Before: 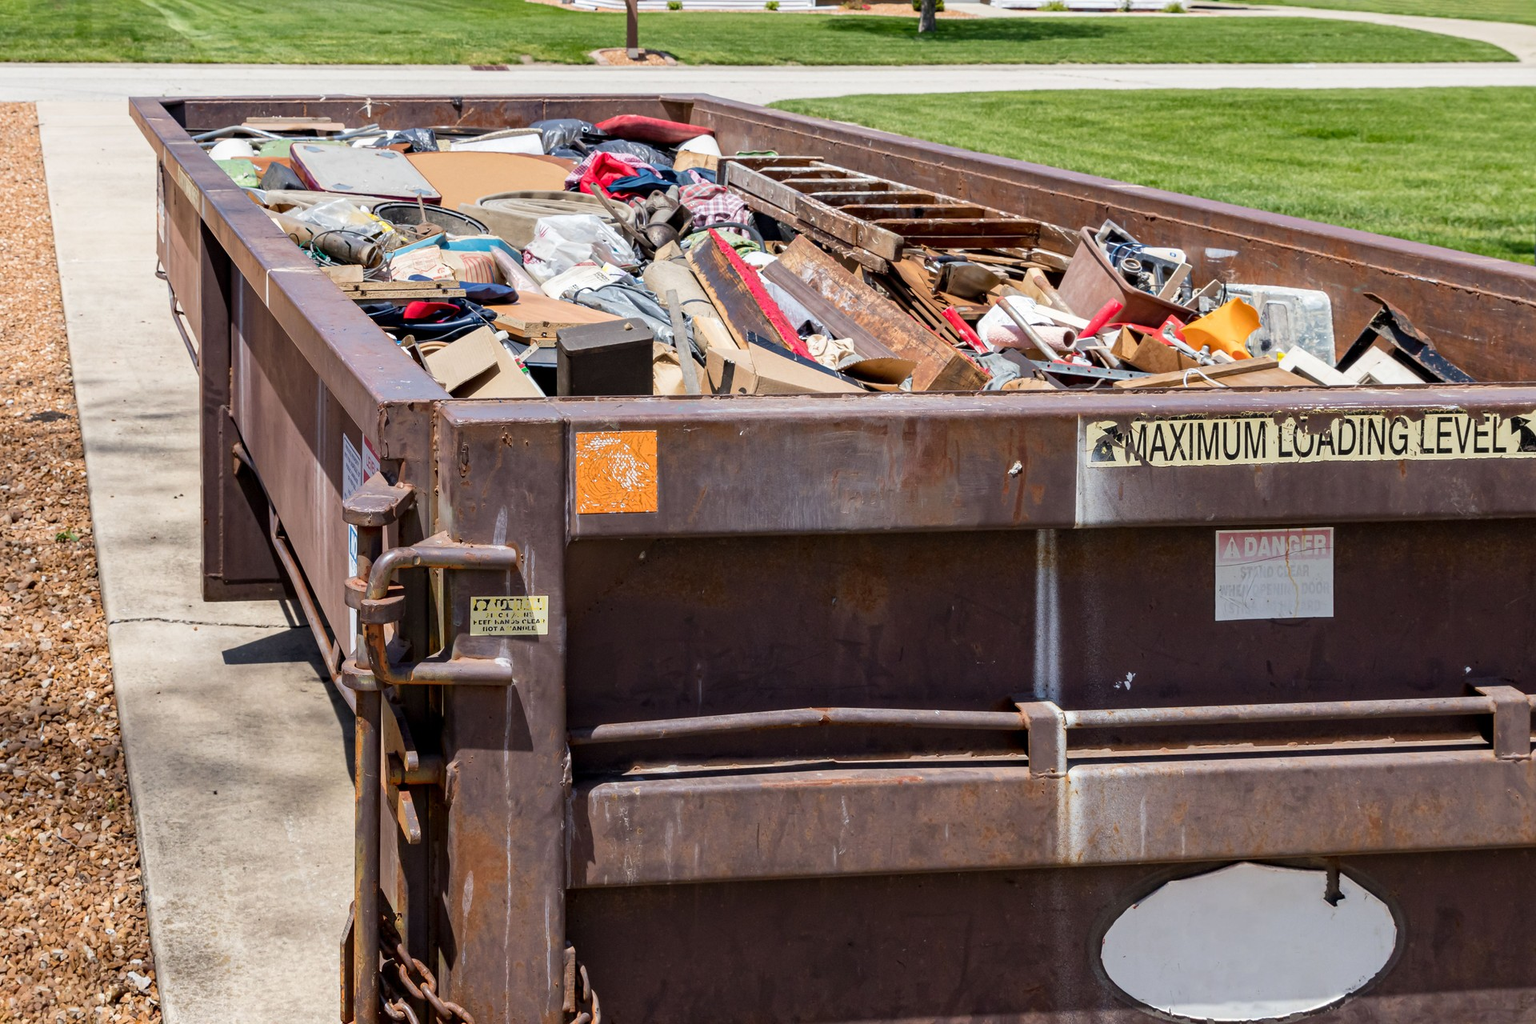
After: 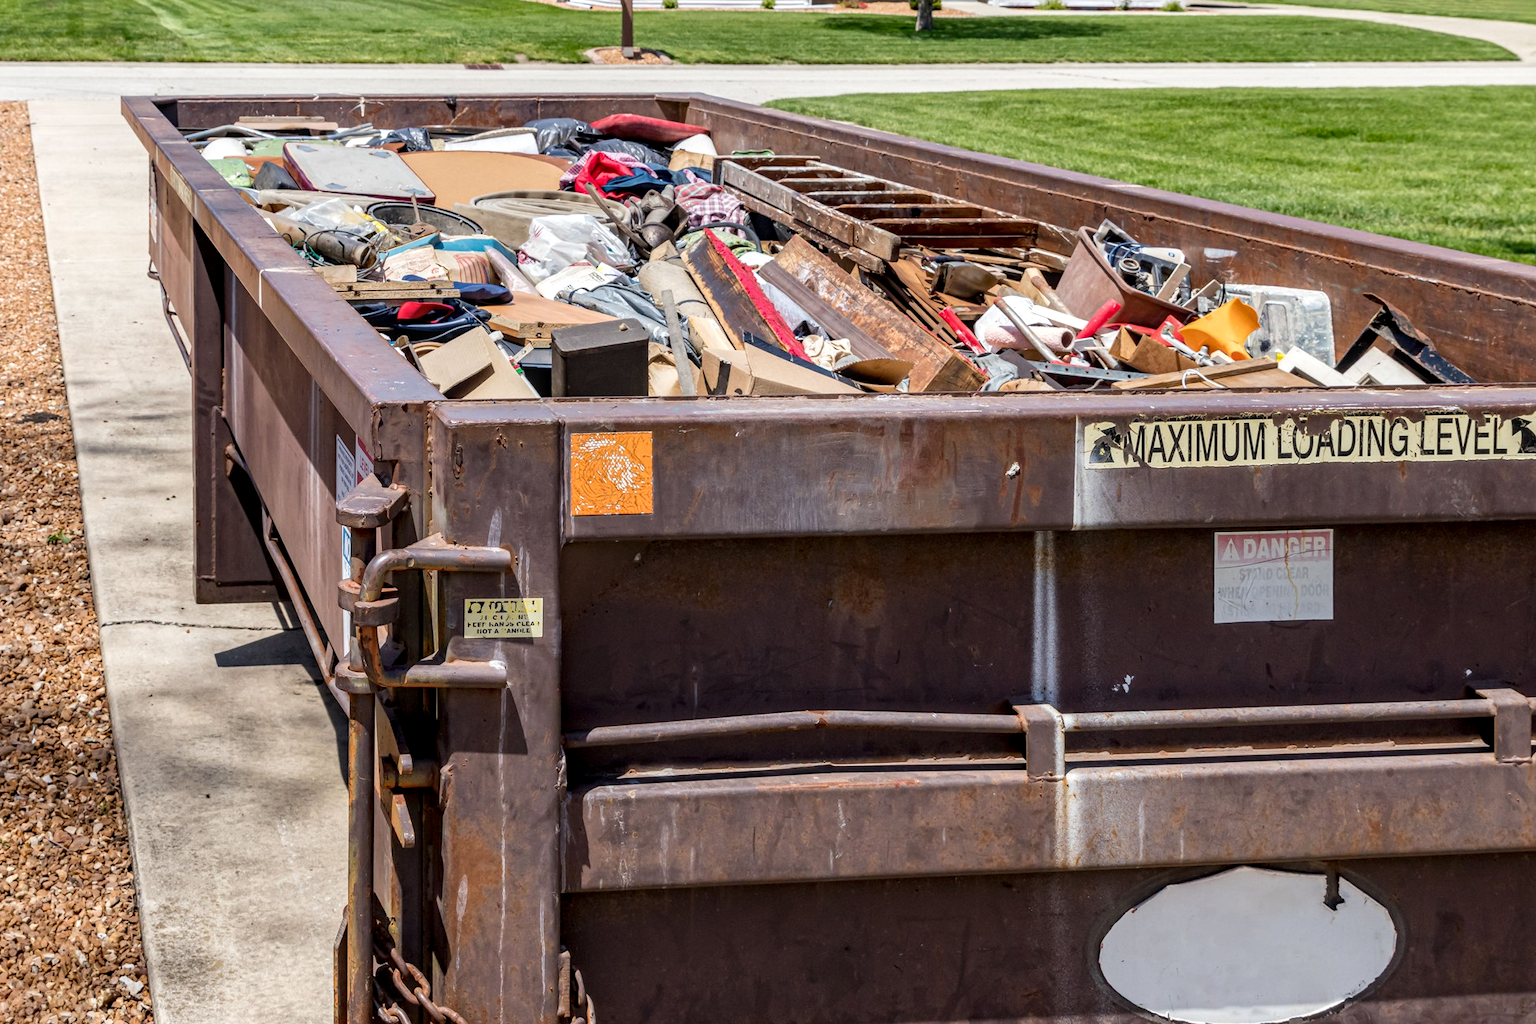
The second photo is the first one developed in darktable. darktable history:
local contrast: detail 130%
crop and rotate: left 0.614%, top 0.179%, bottom 0.309%
